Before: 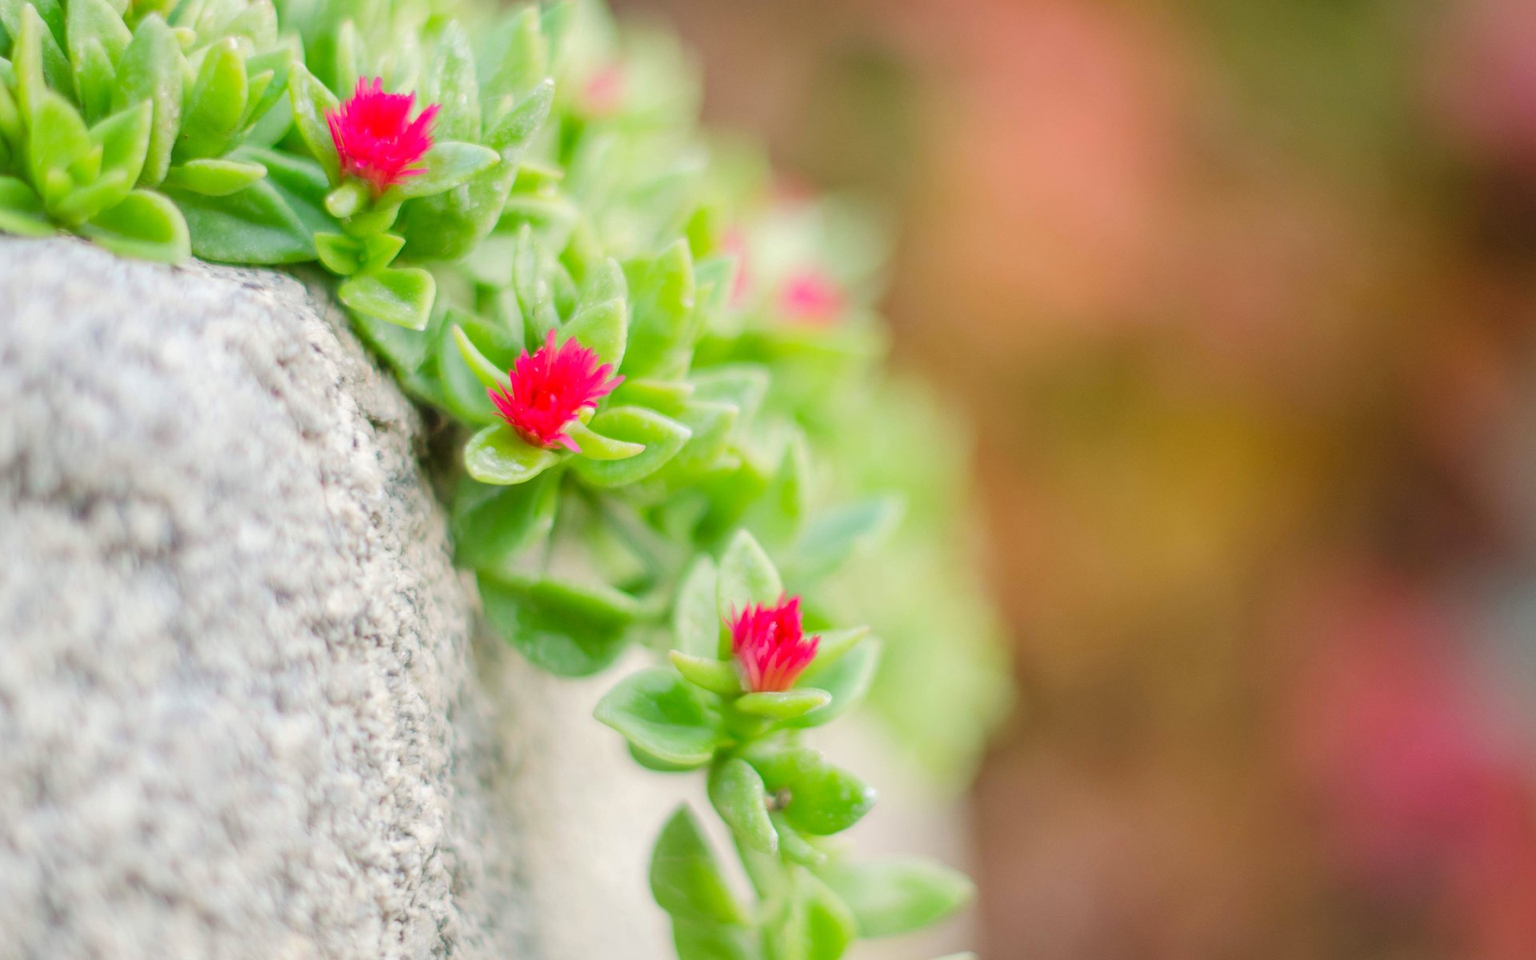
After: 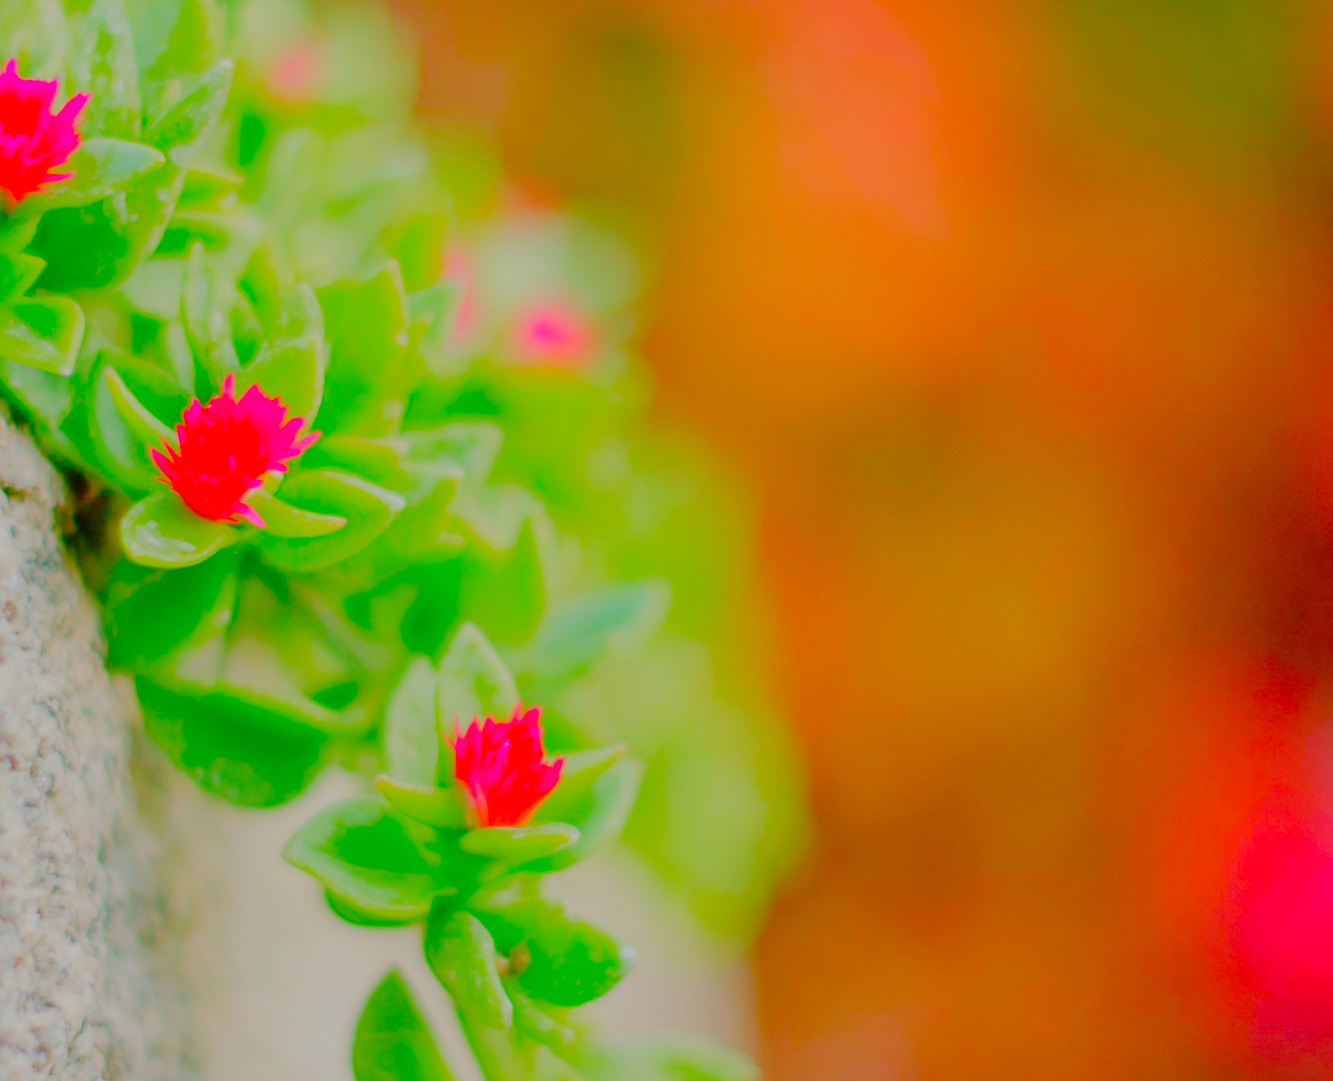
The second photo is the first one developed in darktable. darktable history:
crop and rotate: left 23.975%, top 3.177%, right 6.579%, bottom 6.713%
filmic rgb: middle gray luminance 3.36%, black relative exposure -6.01 EV, white relative exposure 6.32 EV, dynamic range scaling 21.85%, target black luminance 0%, hardness 2.28, latitude 46.32%, contrast 0.78, highlights saturation mix 99.74%, shadows ↔ highlights balance 0.122%, preserve chrominance no, color science v5 (2021)
